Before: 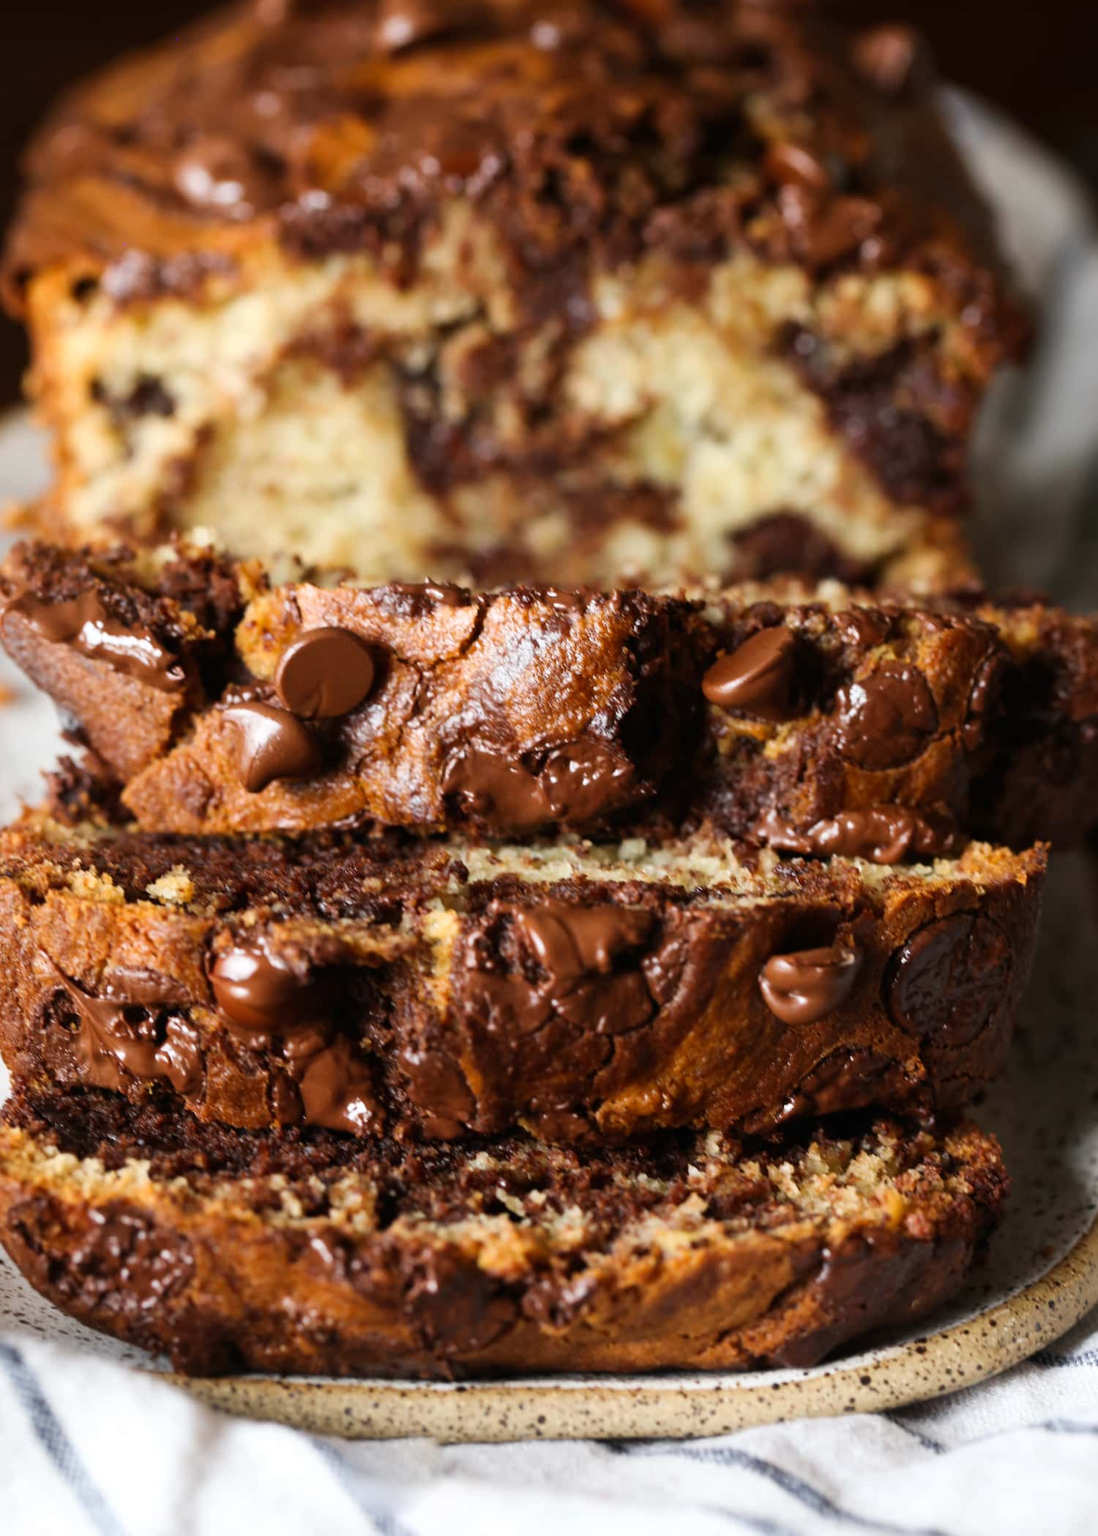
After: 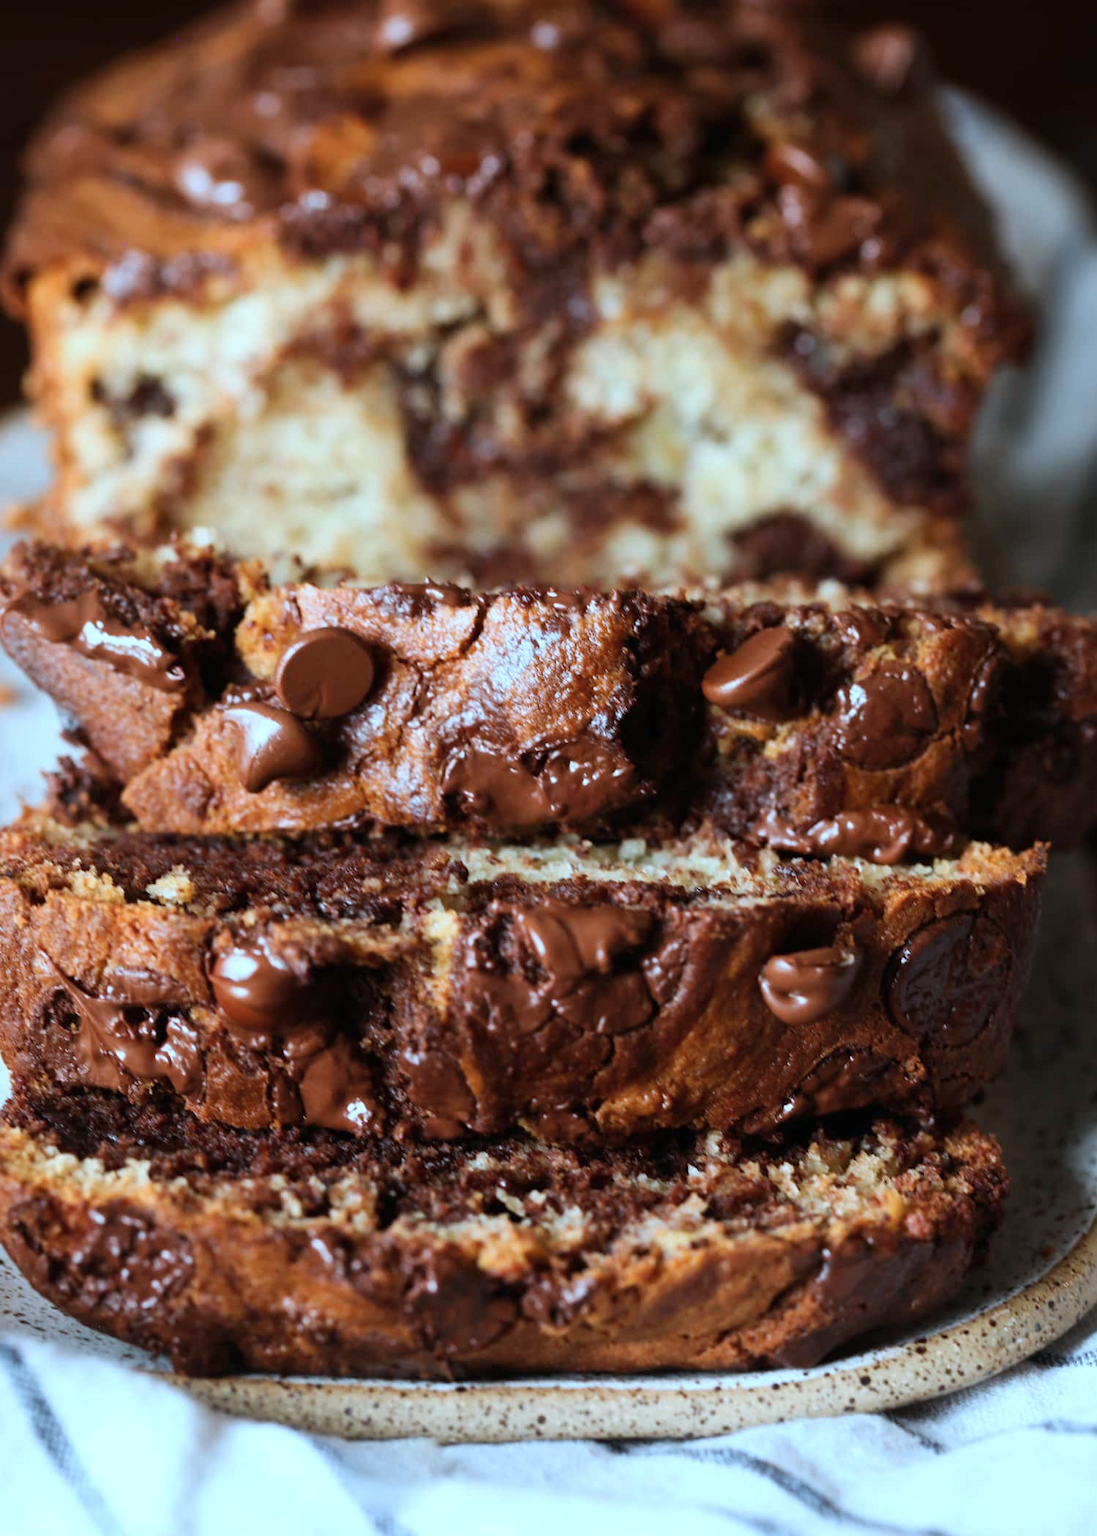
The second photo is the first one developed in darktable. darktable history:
color correction: highlights a* -9.35, highlights b* -23.15
